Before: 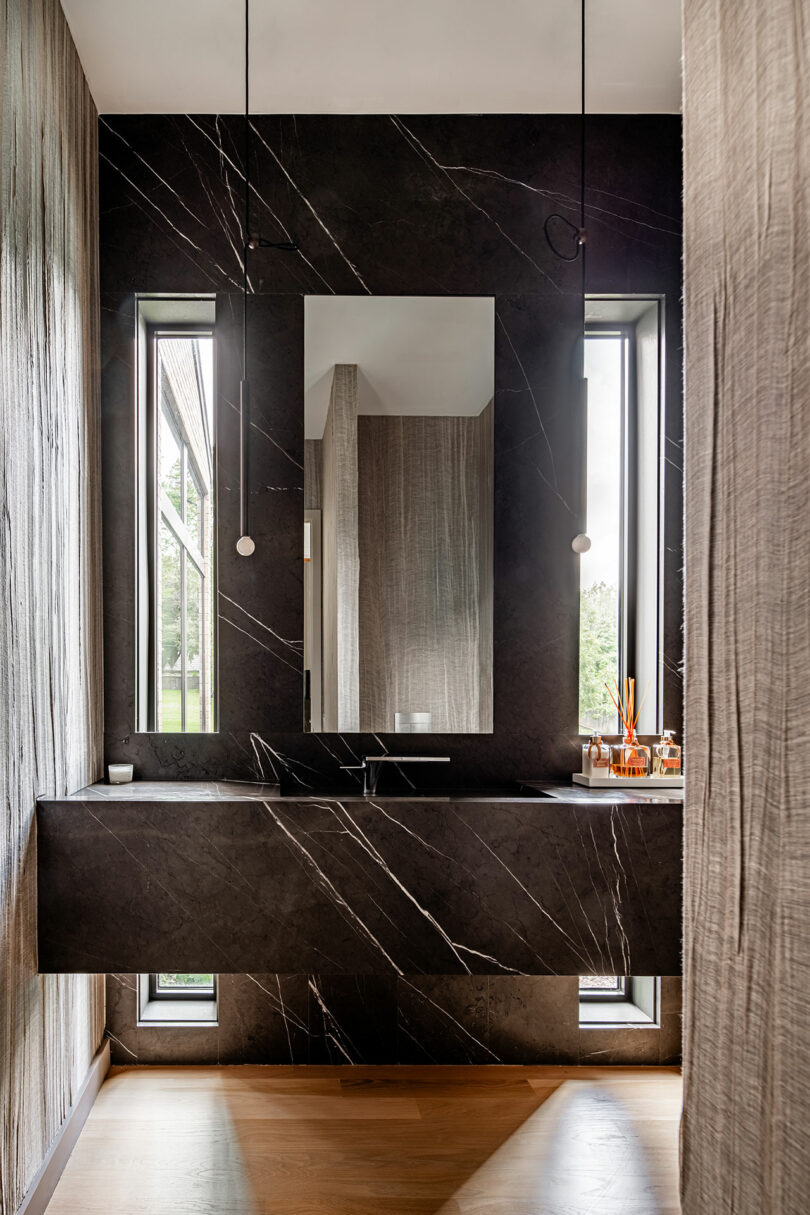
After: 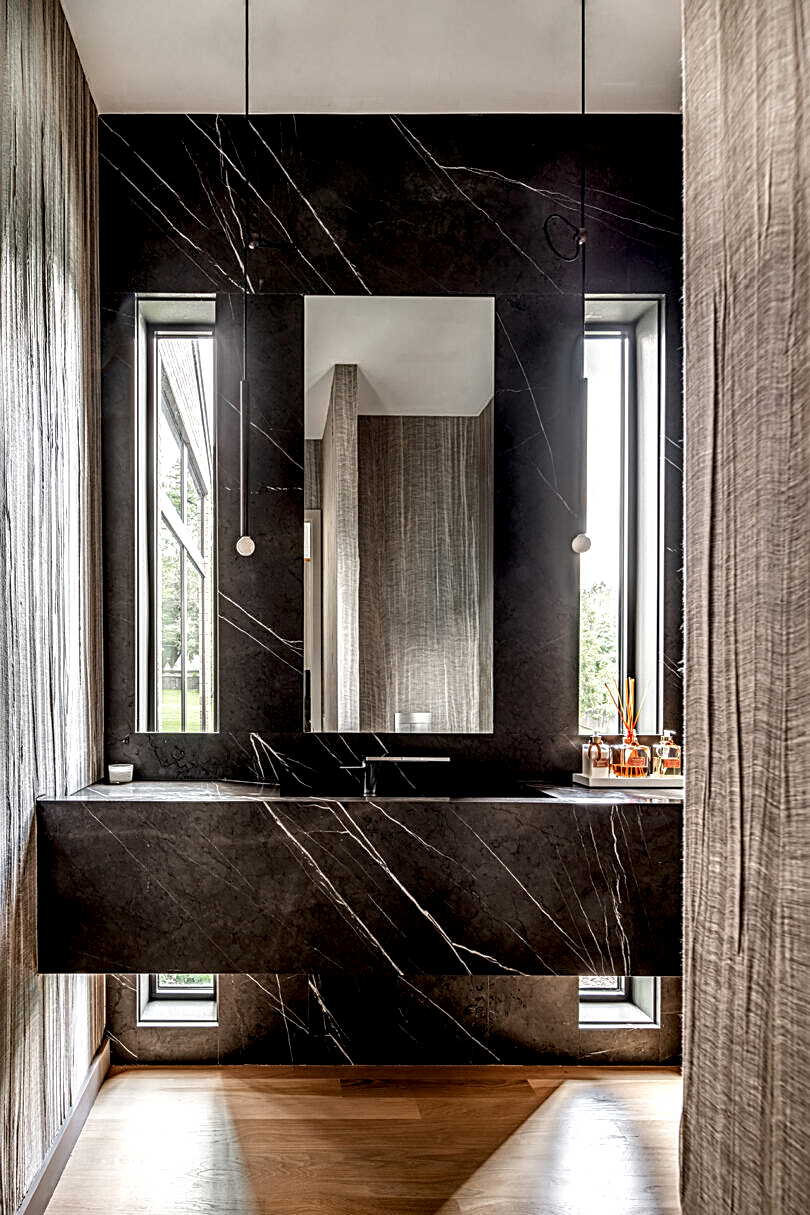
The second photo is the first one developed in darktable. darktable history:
sharpen: on, module defaults
local contrast: highlights 64%, shadows 54%, detail 169%, midtone range 0.52
